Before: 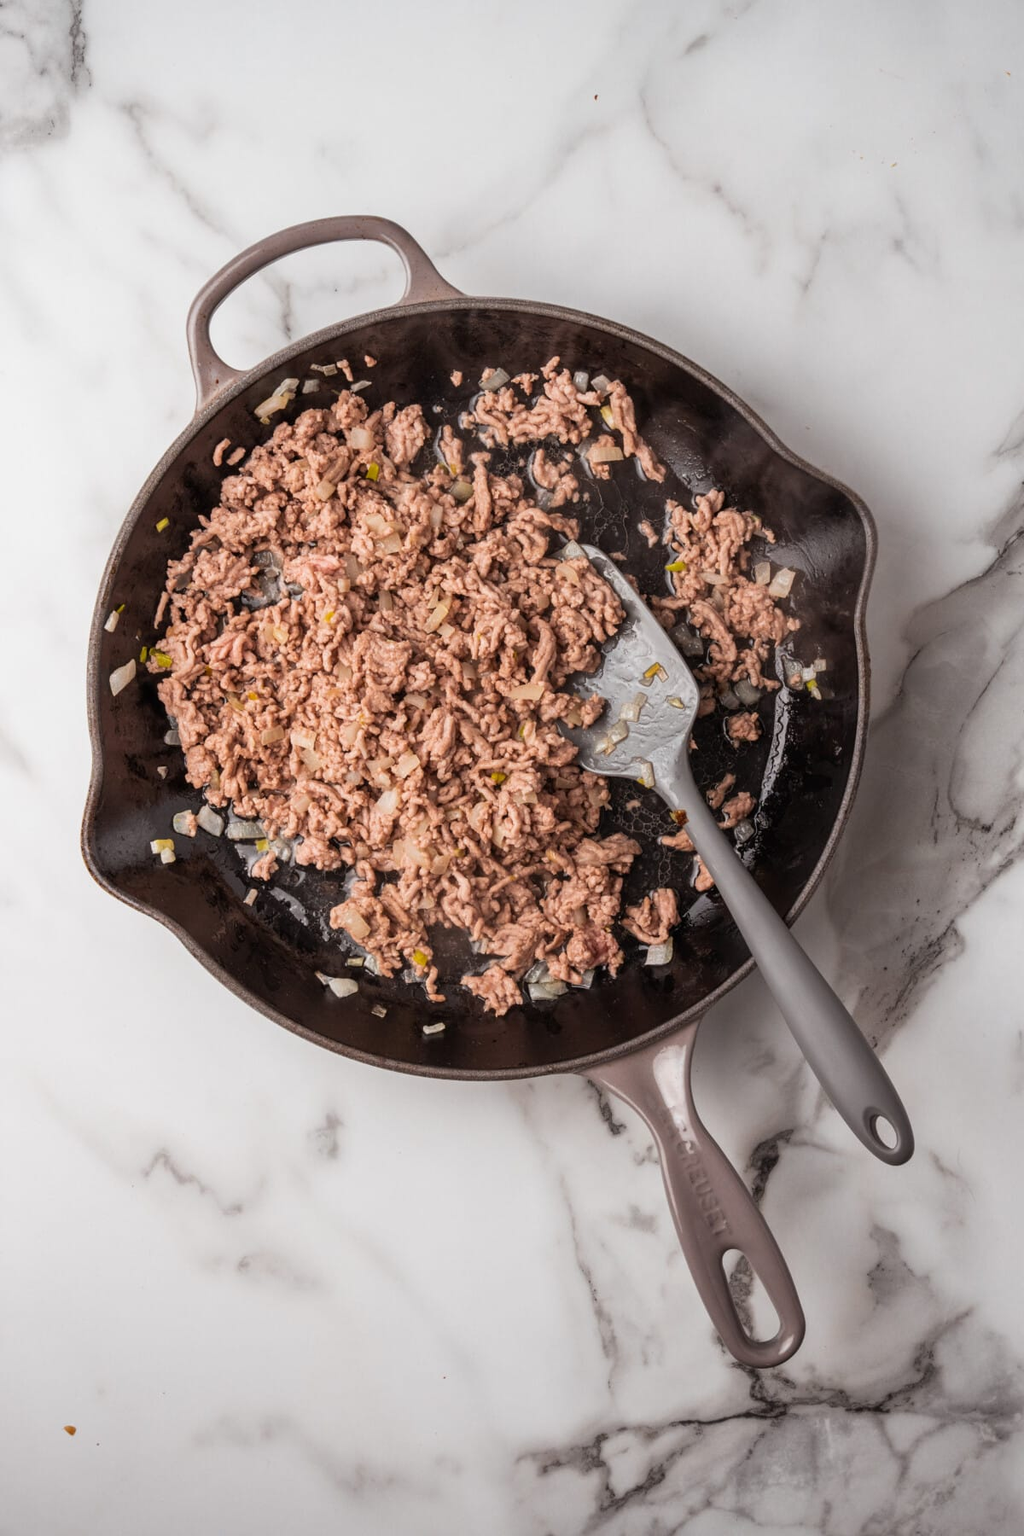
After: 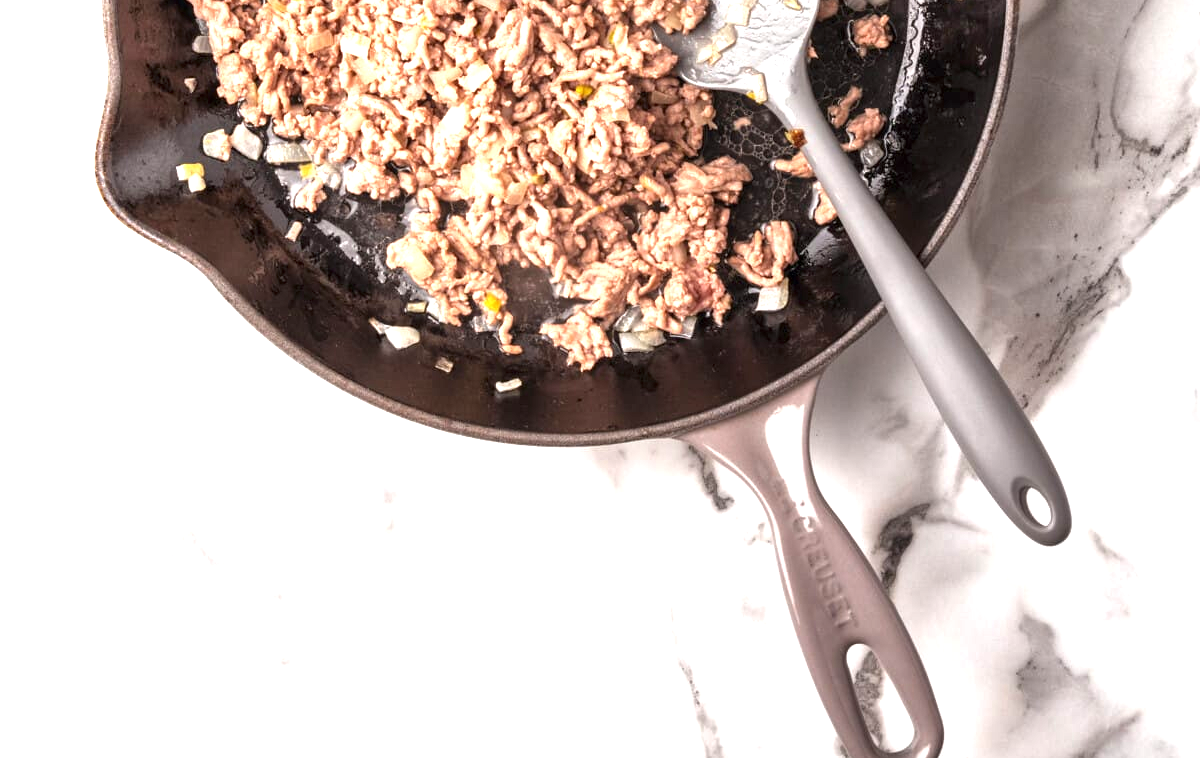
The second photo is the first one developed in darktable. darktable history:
crop: top 45.601%, bottom 12.235%
local contrast: mode bilateral grid, contrast 21, coarseness 50, detail 140%, midtone range 0.2
exposure: black level correction 0, exposure 1.291 EV, compensate highlight preservation false
